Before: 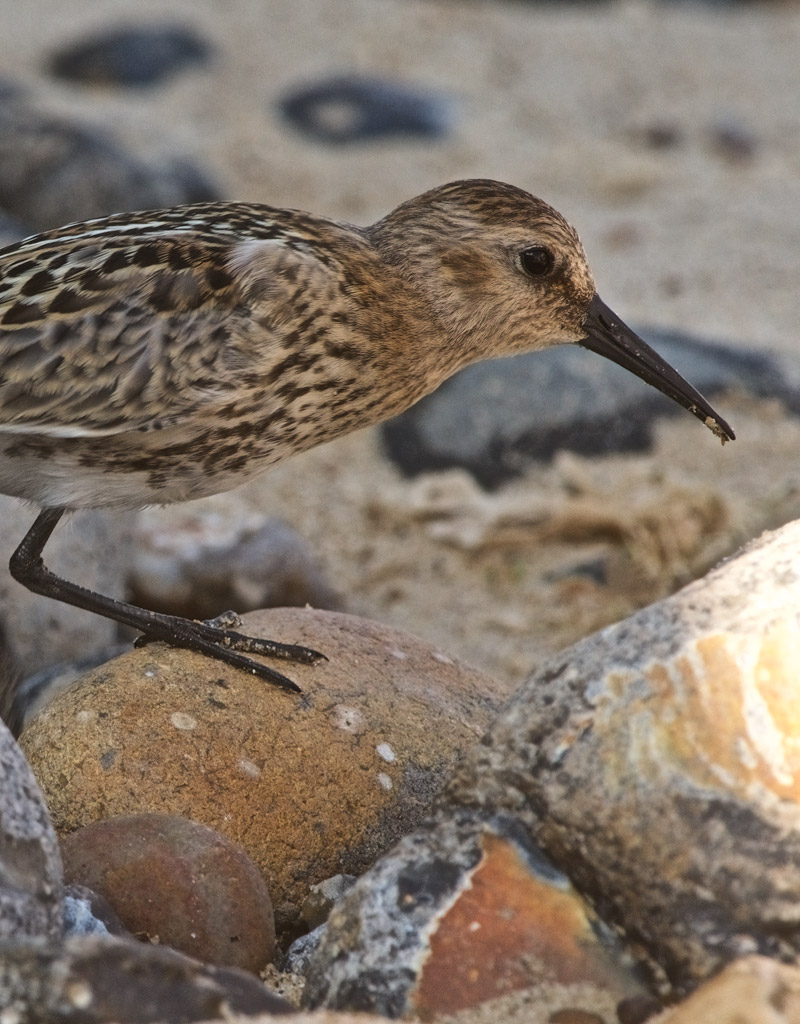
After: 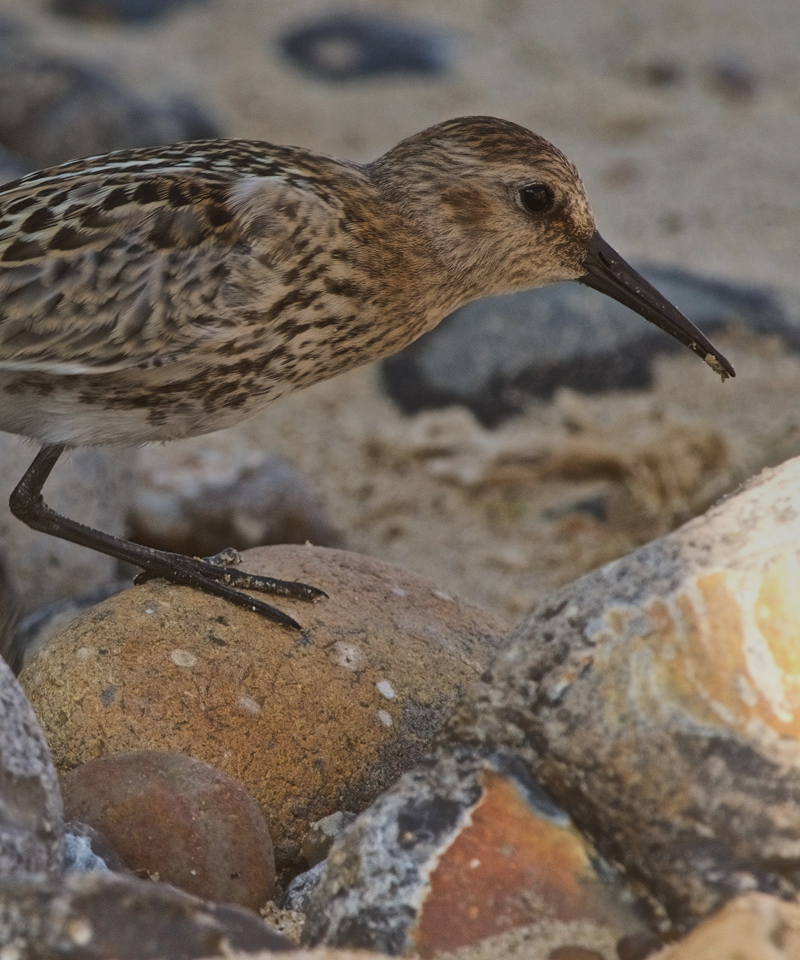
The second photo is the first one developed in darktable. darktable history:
graduated density: rotation 5.63°, offset 76.9
crop and rotate: top 6.25%
shadows and highlights: on, module defaults
